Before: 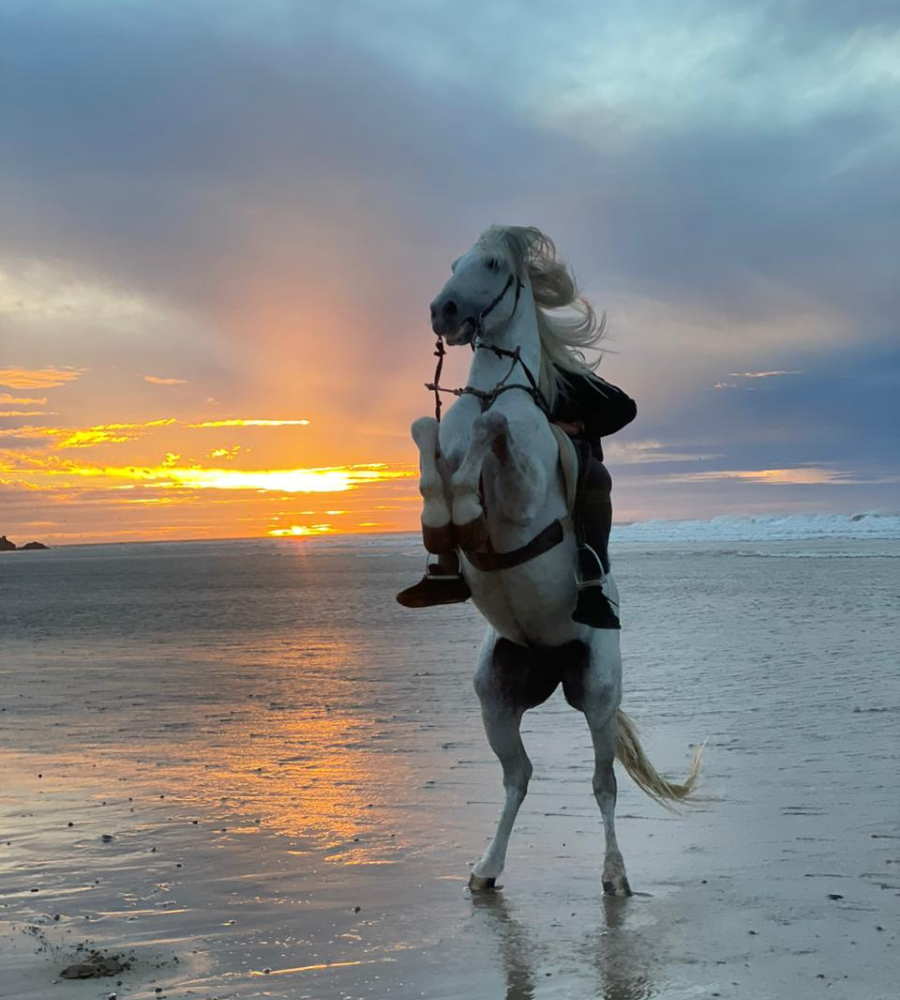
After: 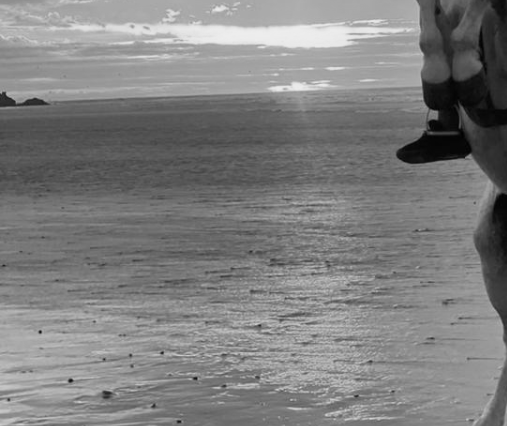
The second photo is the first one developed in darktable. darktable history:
monochrome: size 1
crop: top 44.483%, right 43.593%, bottom 12.892%
